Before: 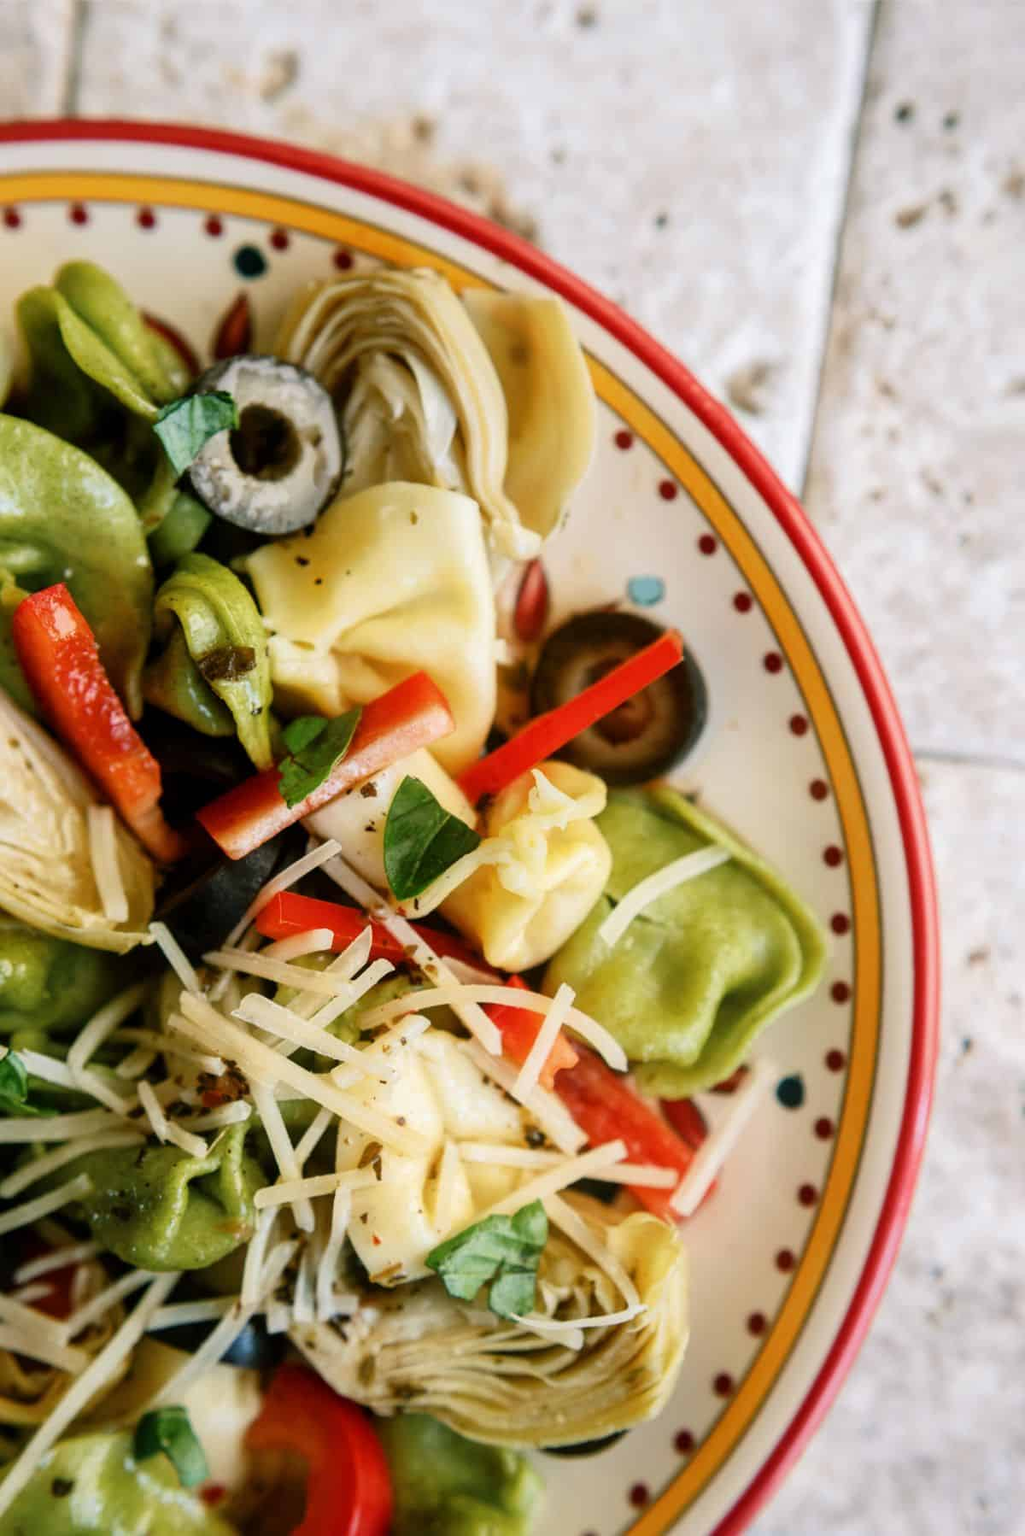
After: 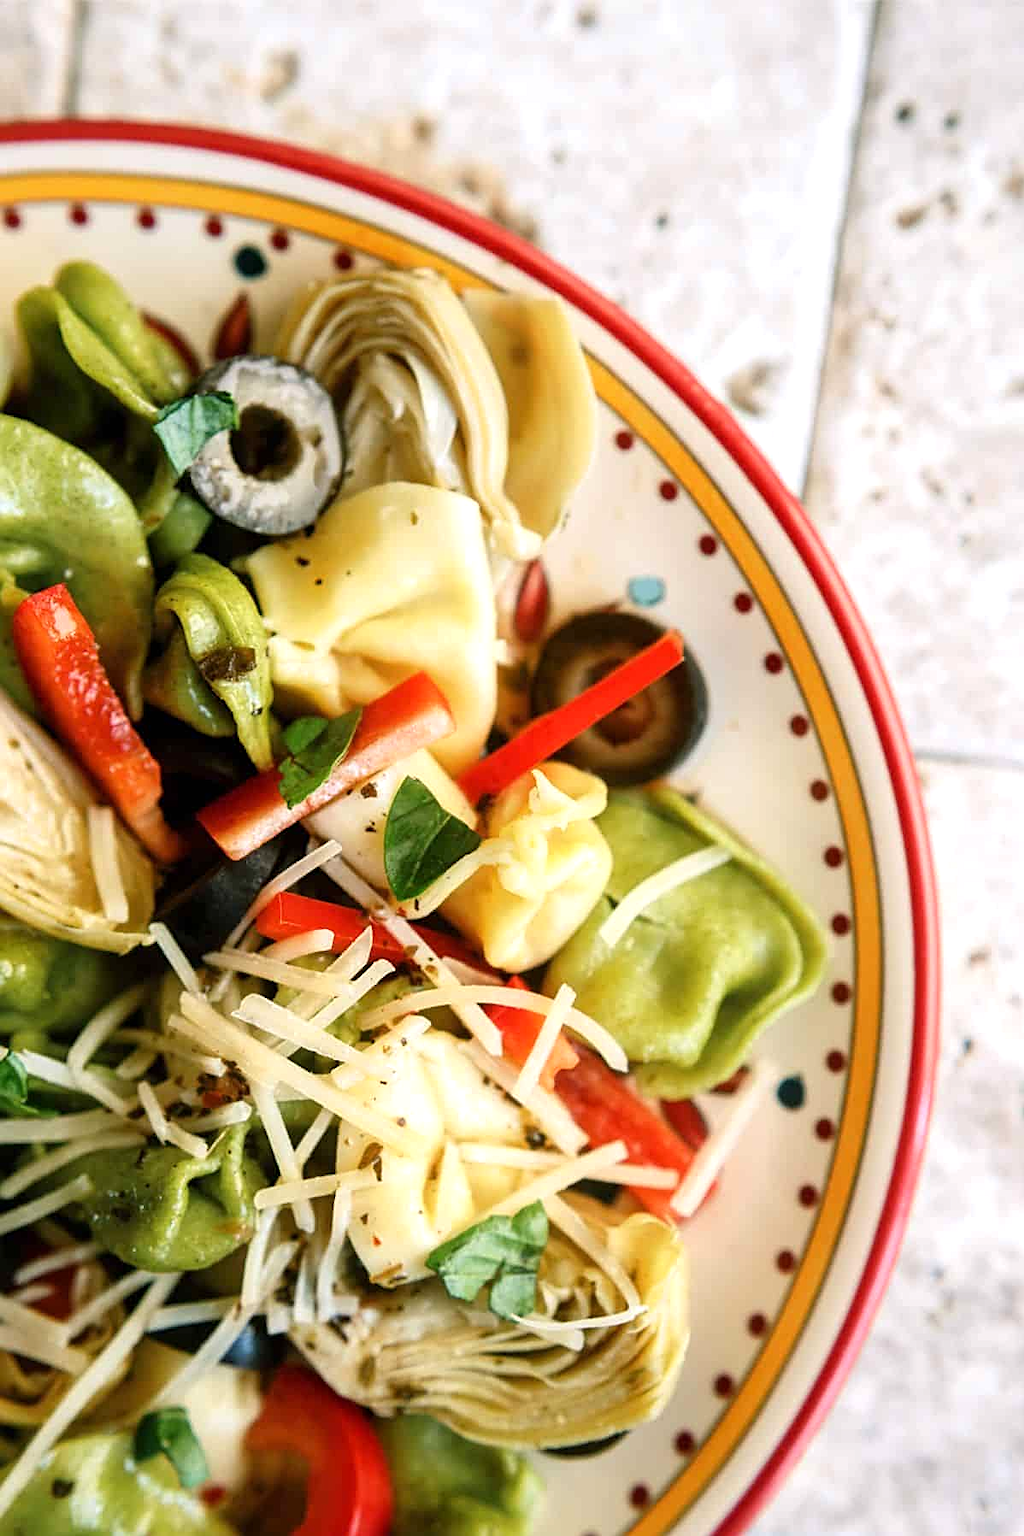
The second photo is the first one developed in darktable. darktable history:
exposure: exposure 0.378 EV, compensate highlight preservation false
sharpen: on, module defaults
